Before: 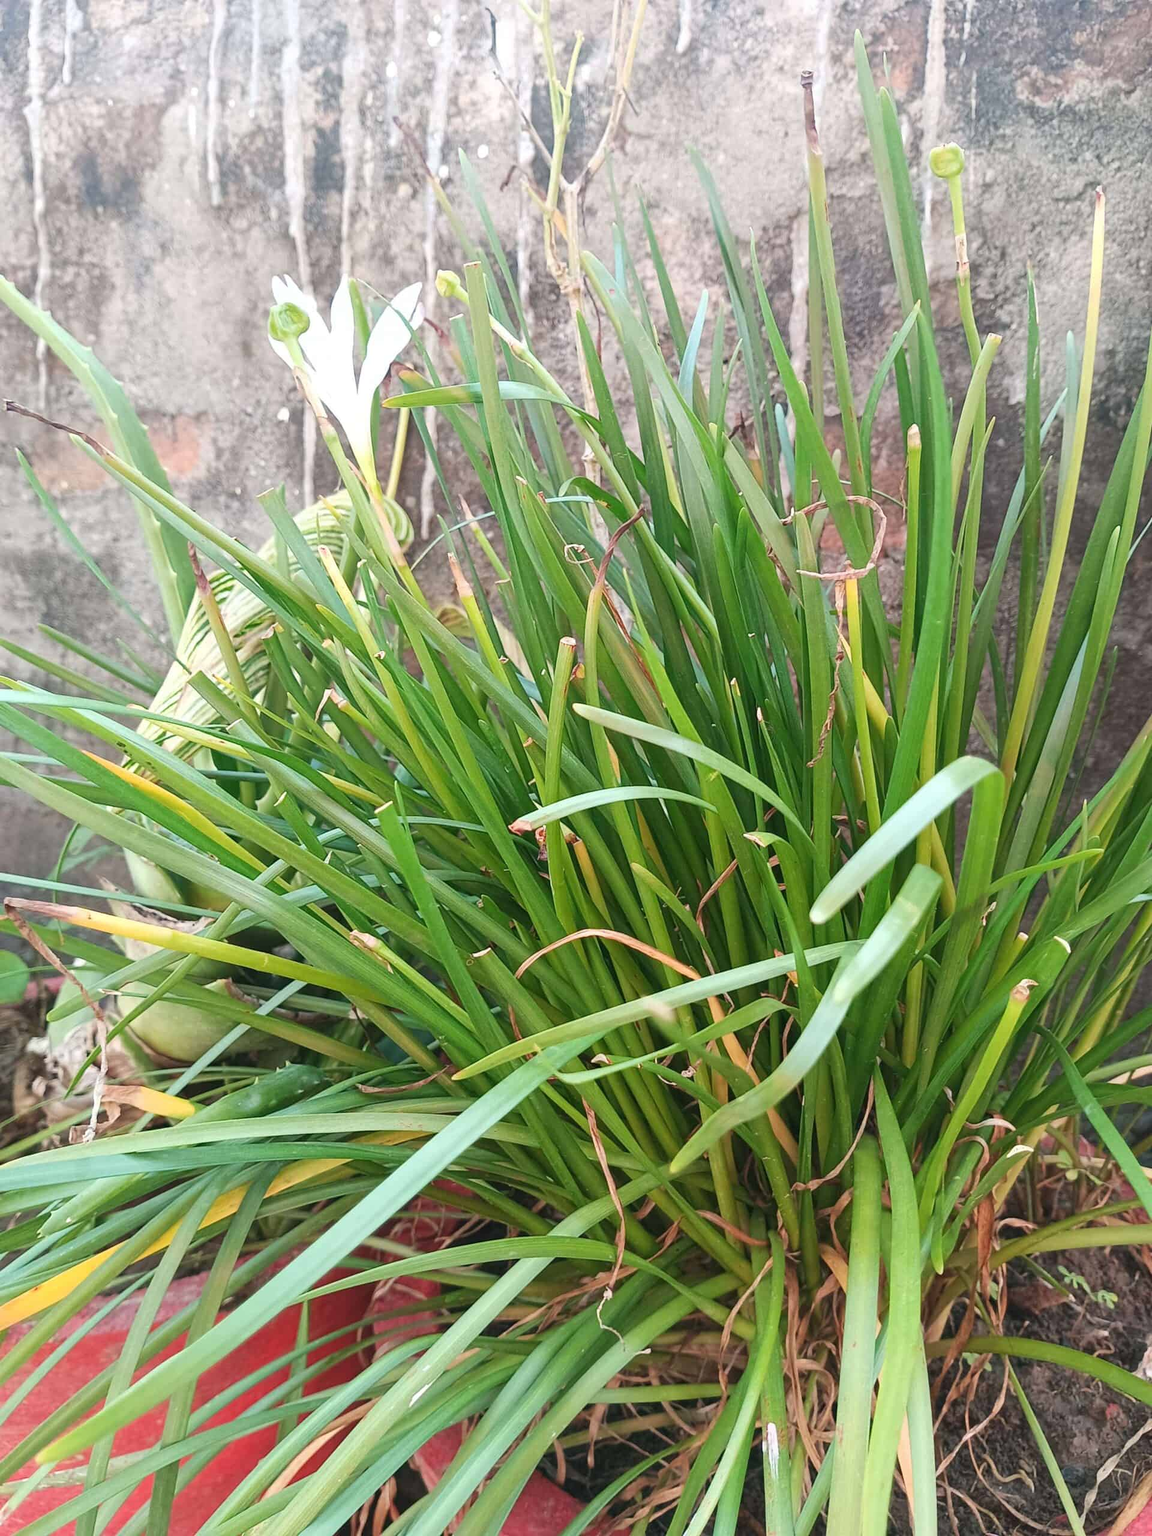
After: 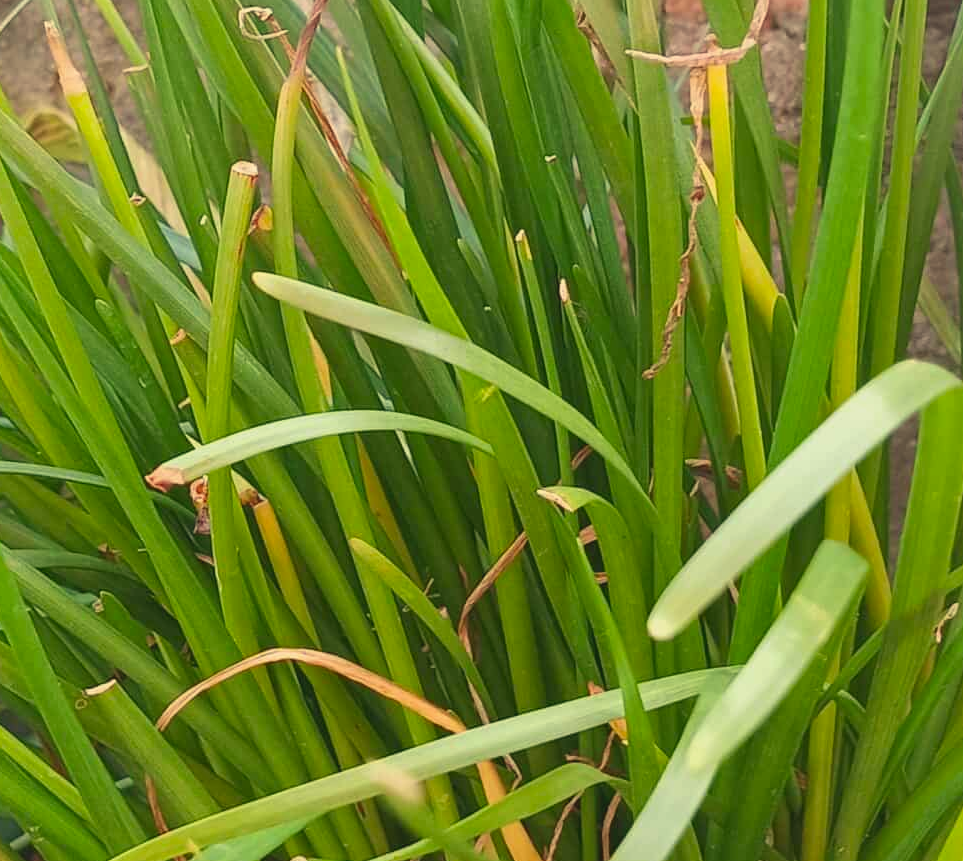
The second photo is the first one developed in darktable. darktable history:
color correction: highlights a* 2.54, highlights b* 22.94
contrast brightness saturation: contrast -0.119
crop: left 36.605%, top 35.167%, right 13.225%, bottom 31.184%
